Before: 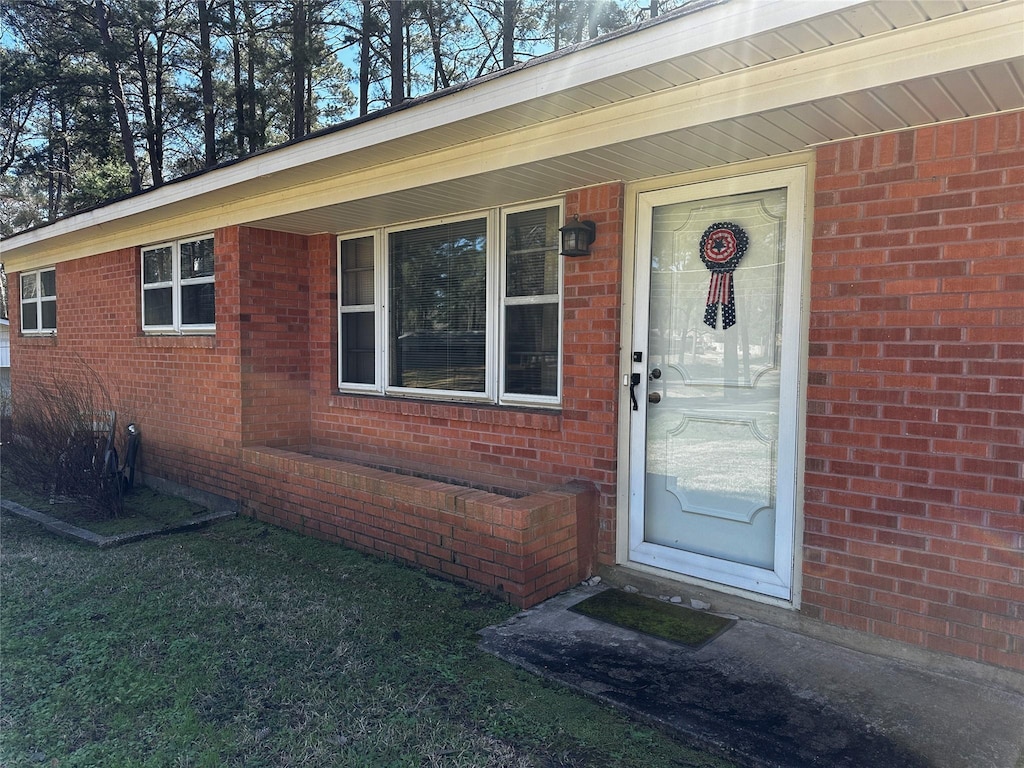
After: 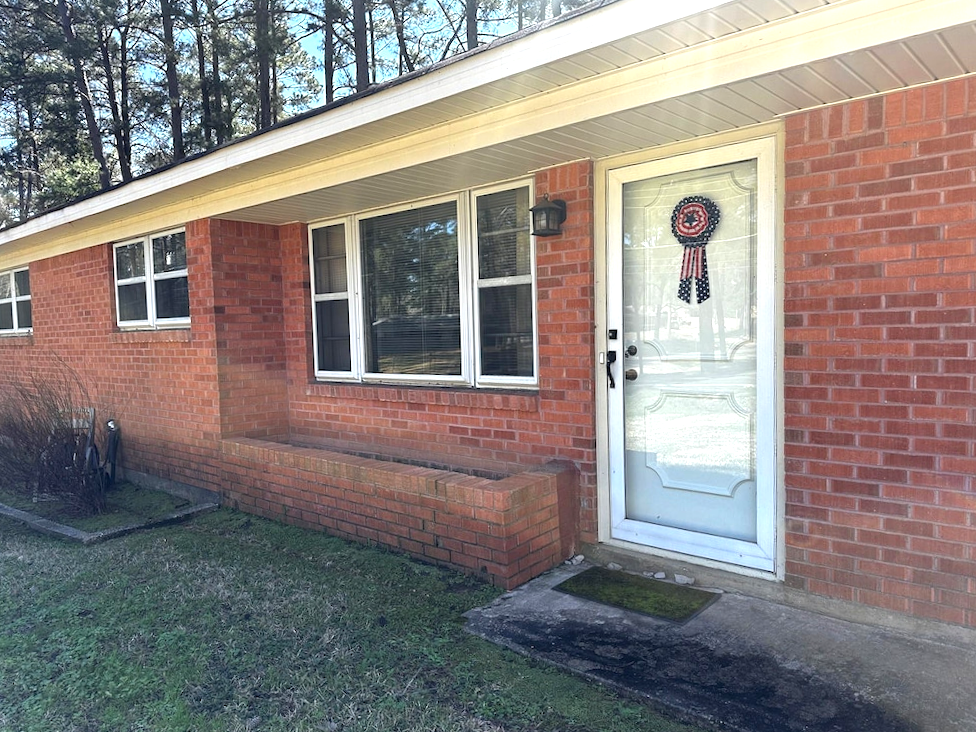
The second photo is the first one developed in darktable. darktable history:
rotate and perspective: rotation -2.12°, lens shift (vertical) 0.009, lens shift (horizontal) -0.008, automatic cropping original format, crop left 0.036, crop right 0.964, crop top 0.05, crop bottom 0.959
exposure: exposure 0.722 EV, compensate highlight preservation false
